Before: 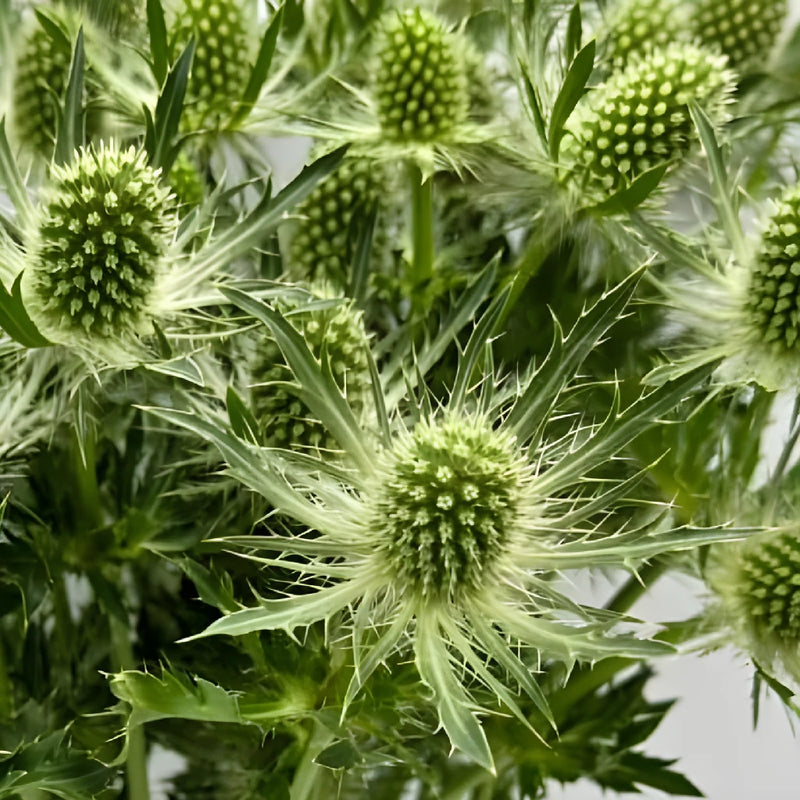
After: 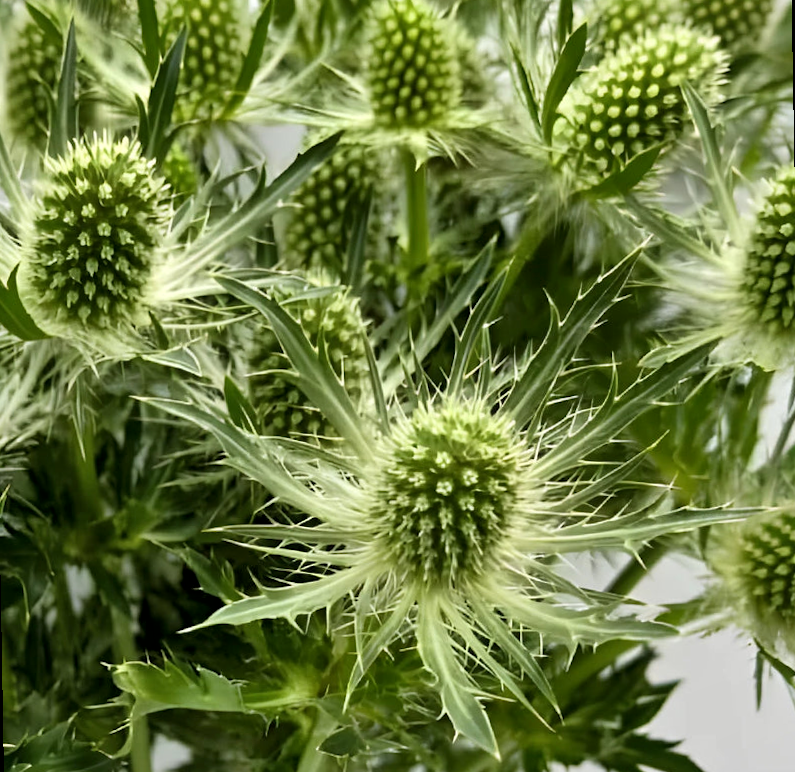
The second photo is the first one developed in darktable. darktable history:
local contrast: mode bilateral grid, contrast 20, coarseness 50, detail 120%, midtone range 0.2
rotate and perspective: rotation -1°, crop left 0.011, crop right 0.989, crop top 0.025, crop bottom 0.975
